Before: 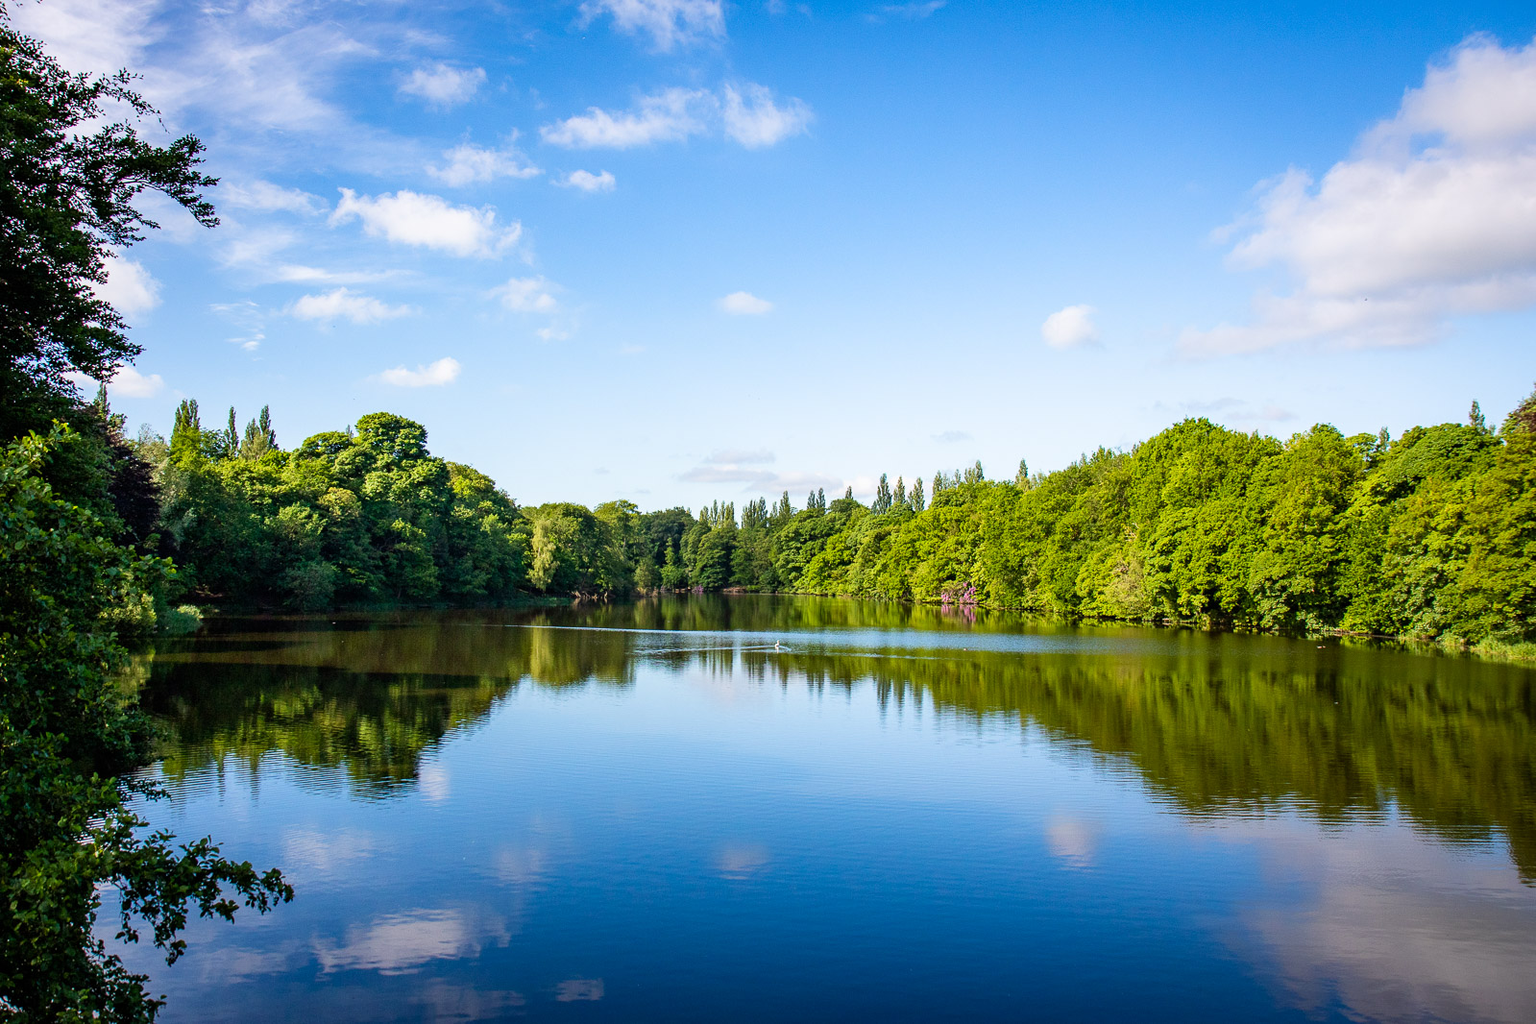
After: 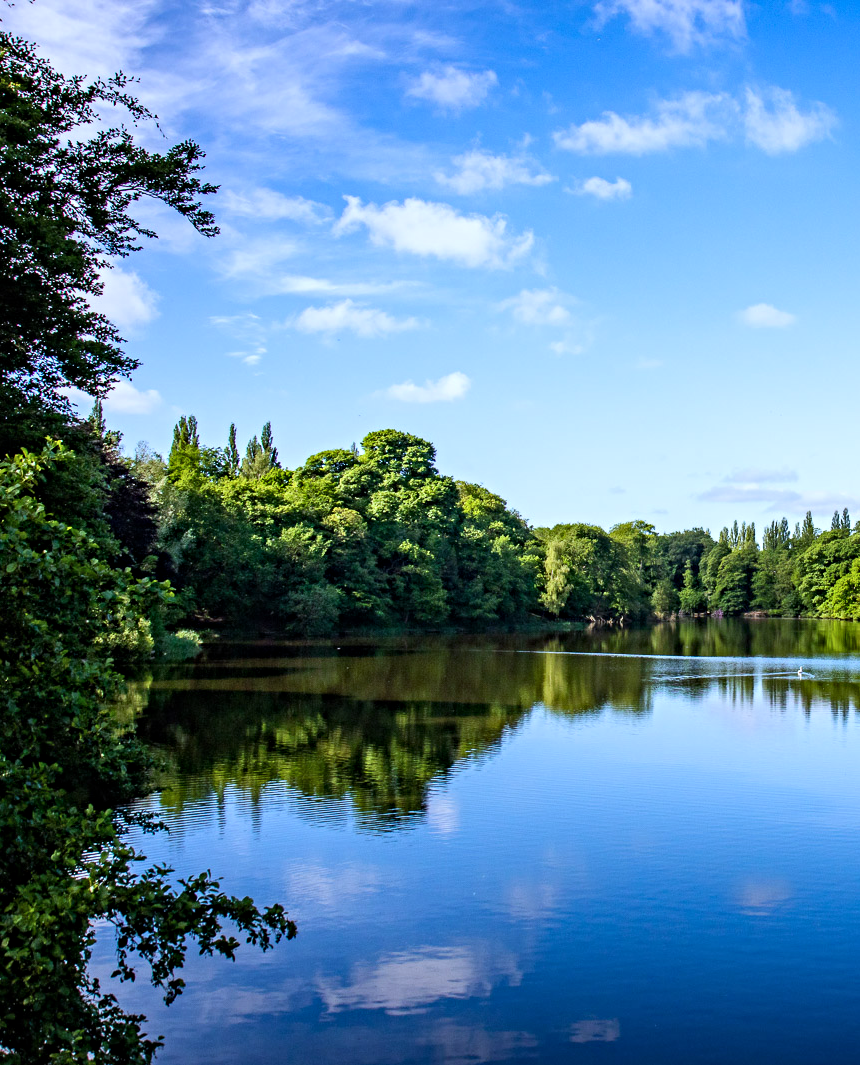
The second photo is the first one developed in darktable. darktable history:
crop: left 0.587%, right 45.588%, bottom 0.086%
contrast equalizer: y [[0.5, 0.5, 0.501, 0.63, 0.504, 0.5], [0.5 ×6], [0.5 ×6], [0 ×6], [0 ×6]]
white balance: red 0.931, blue 1.11
